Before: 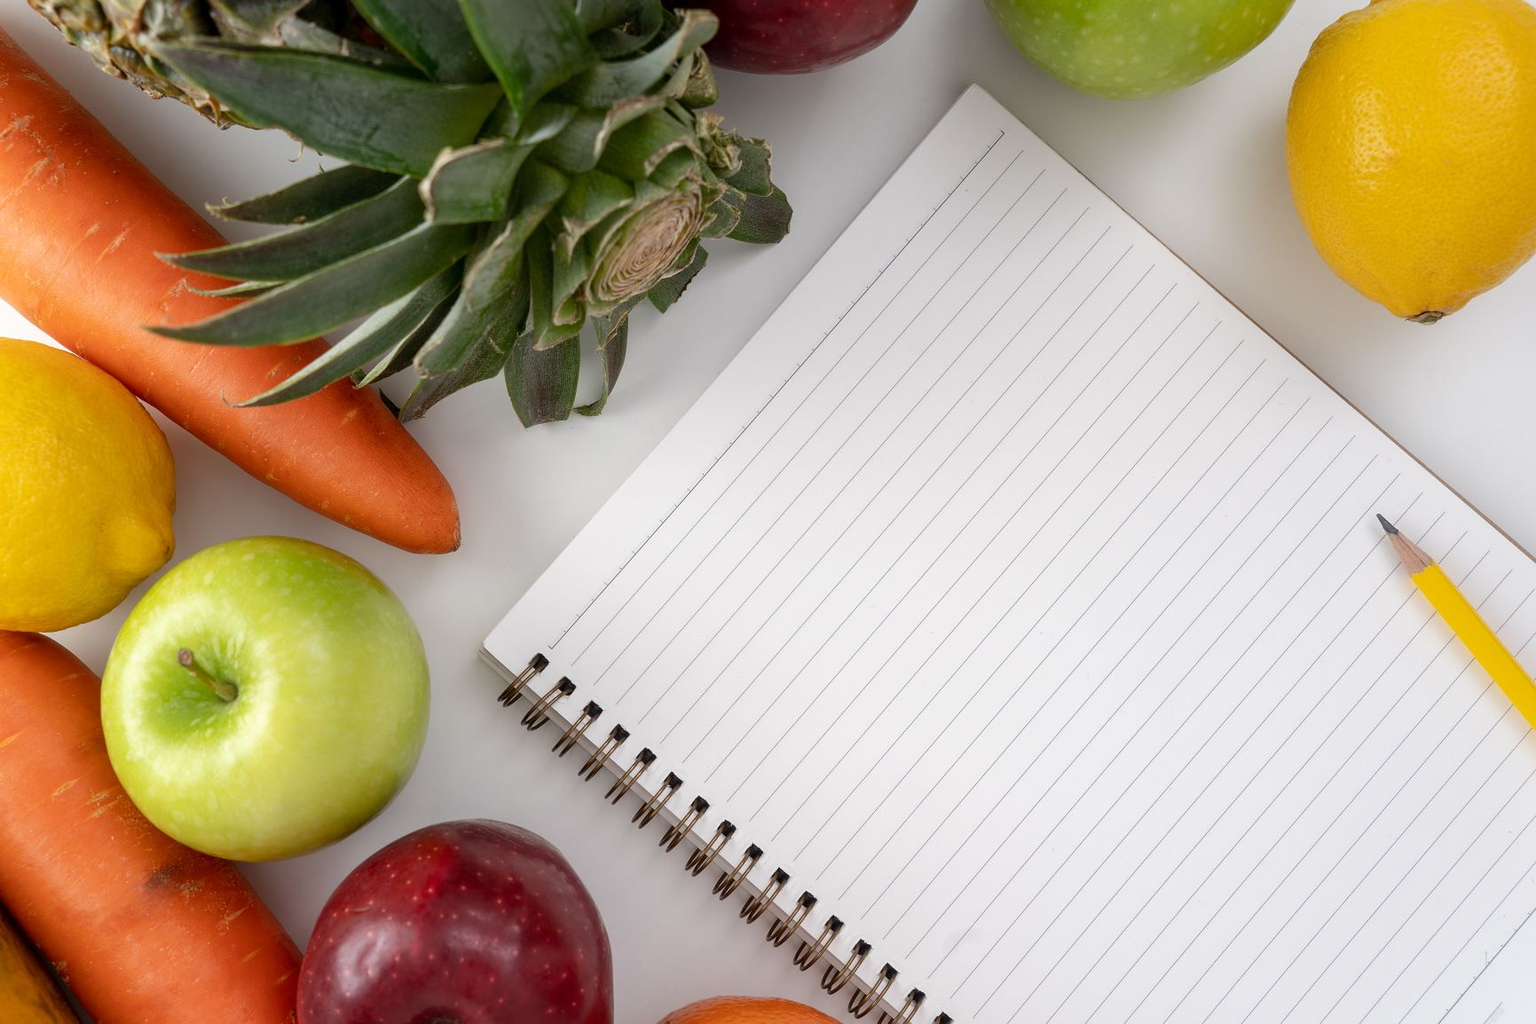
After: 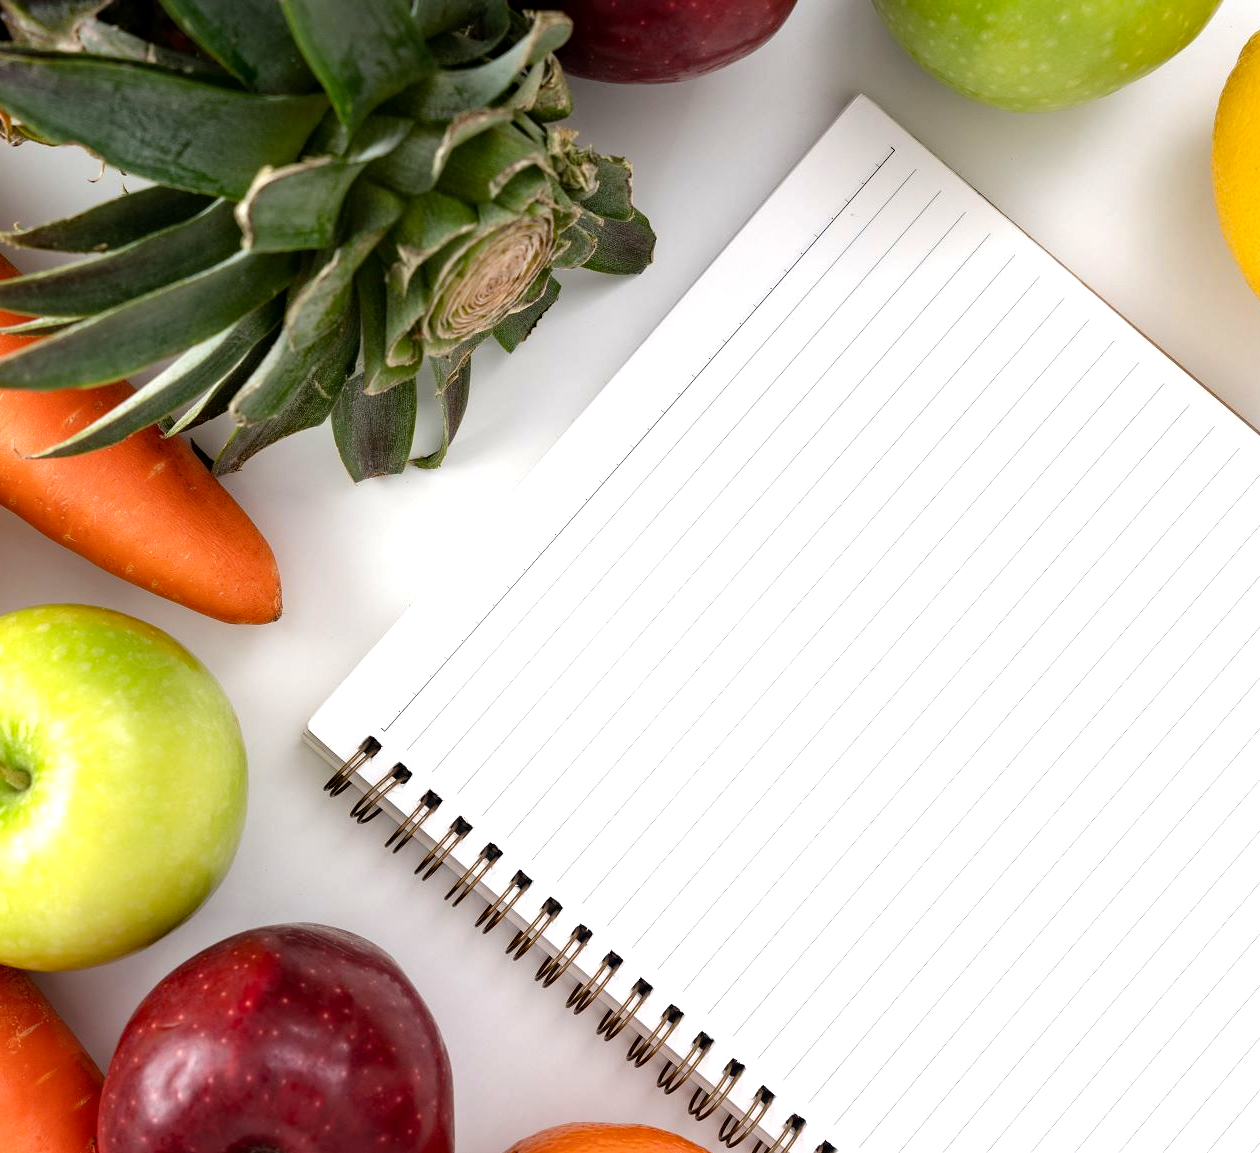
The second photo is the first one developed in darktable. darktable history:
tone equalizer: -8 EV -0.76 EV, -7 EV -0.668 EV, -6 EV -0.57 EV, -5 EV -0.386 EV, -3 EV 0.383 EV, -2 EV 0.6 EV, -1 EV 0.681 EV, +0 EV 0.775 EV, mask exposure compensation -0.497 EV
haze removal: compatibility mode true, adaptive false
crop: left 13.726%, right 13.443%
